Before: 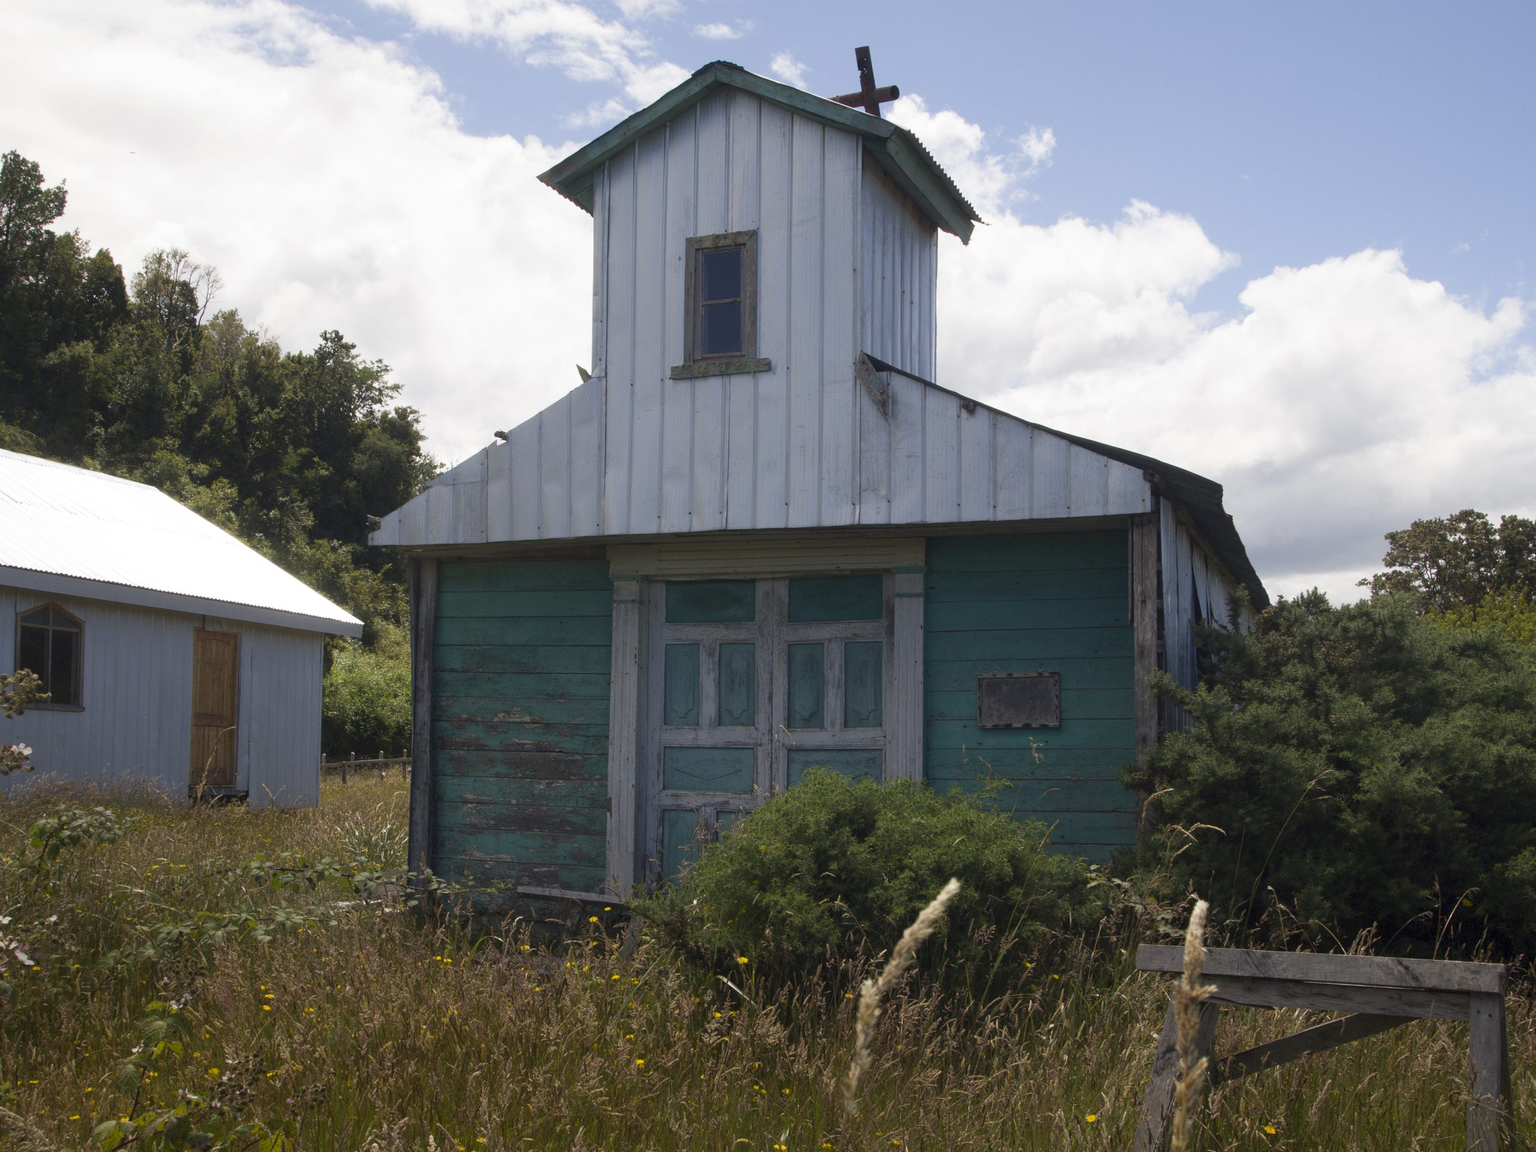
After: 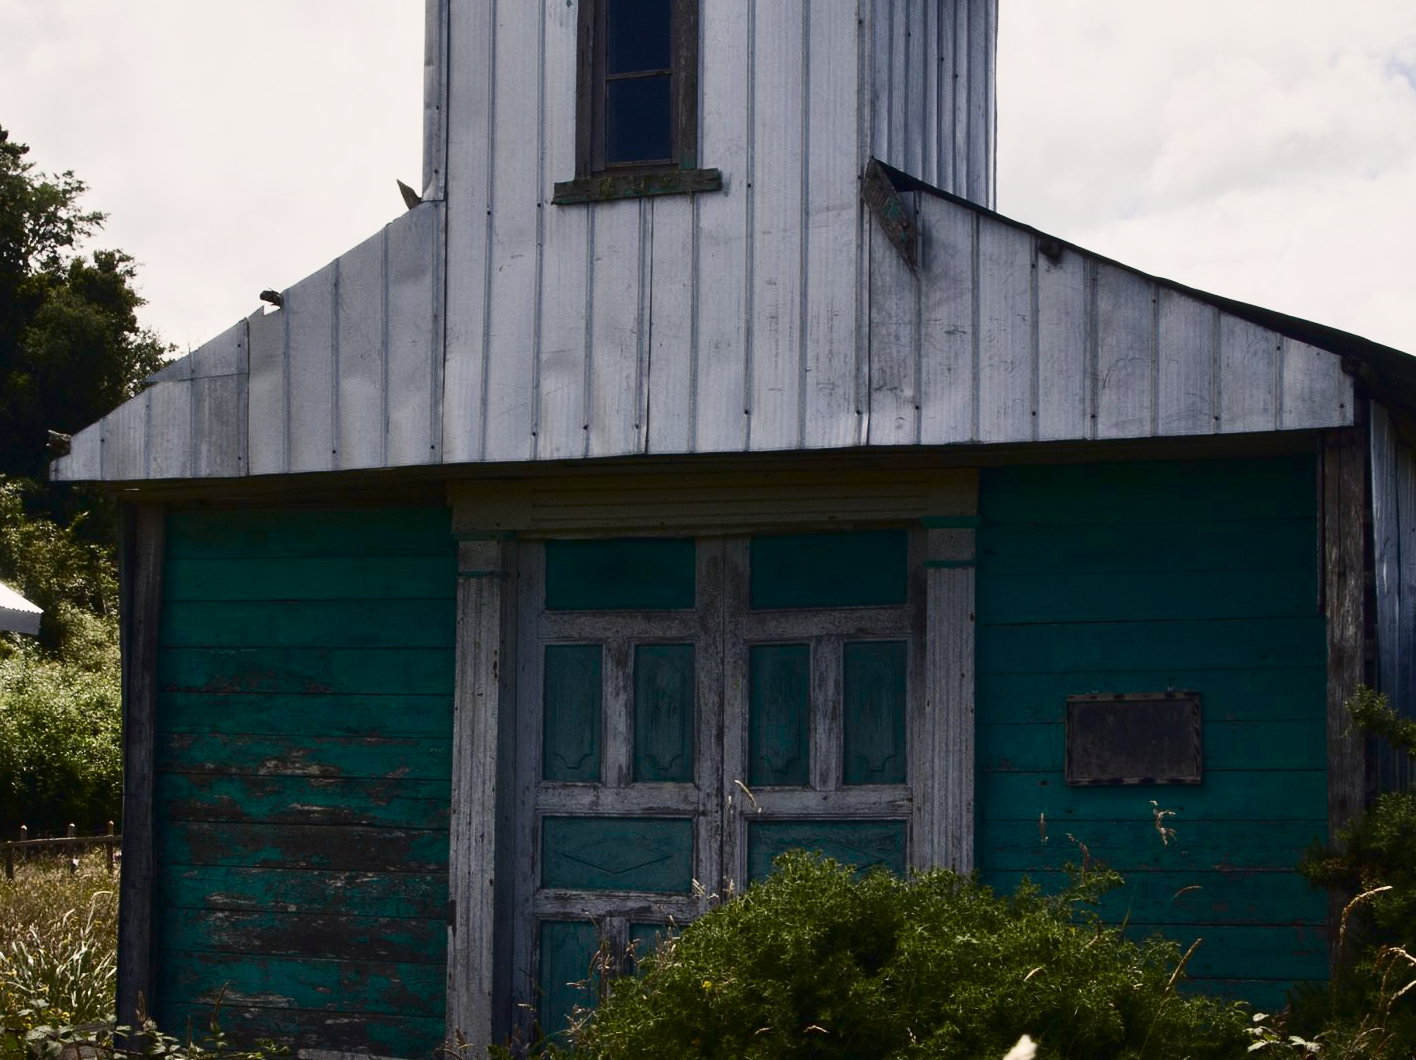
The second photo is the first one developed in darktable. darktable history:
crop and rotate: left 22.042%, top 22.343%, right 22.614%, bottom 22.445%
shadows and highlights: shadows 31.51, highlights -32.77, soften with gaussian
contrast brightness saturation: contrast 0.503, saturation -0.092
color zones: curves: ch0 [(0.25, 0.5) (0.423, 0.5) (0.443, 0.5) (0.521, 0.756) (0.568, 0.5) (0.576, 0.5) (0.75, 0.5)]; ch1 [(0.25, 0.5) (0.423, 0.5) (0.443, 0.5) (0.539, 0.873) (0.624, 0.565) (0.631, 0.5) (0.75, 0.5)]
tone equalizer: -8 EV -0.001 EV, -7 EV 0.005 EV, -6 EV -0.01 EV, -5 EV 0.02 EV, -4 EV -0.013 EV, -3 EV 0.026 EV, -2 EV -0.075 EV, -1 EV -0.292 EV, +0 EV -0.563 EV
color balance rgb: power › hue 207.26°, highlights gain › chroma 1.345%, highlights gain › hue 56.42°, perceptual saturation grading › global saturation 25.146%, perceptual saturation grading › highlights -50.489%, perceptual saturation grading › shadows 31.193%
